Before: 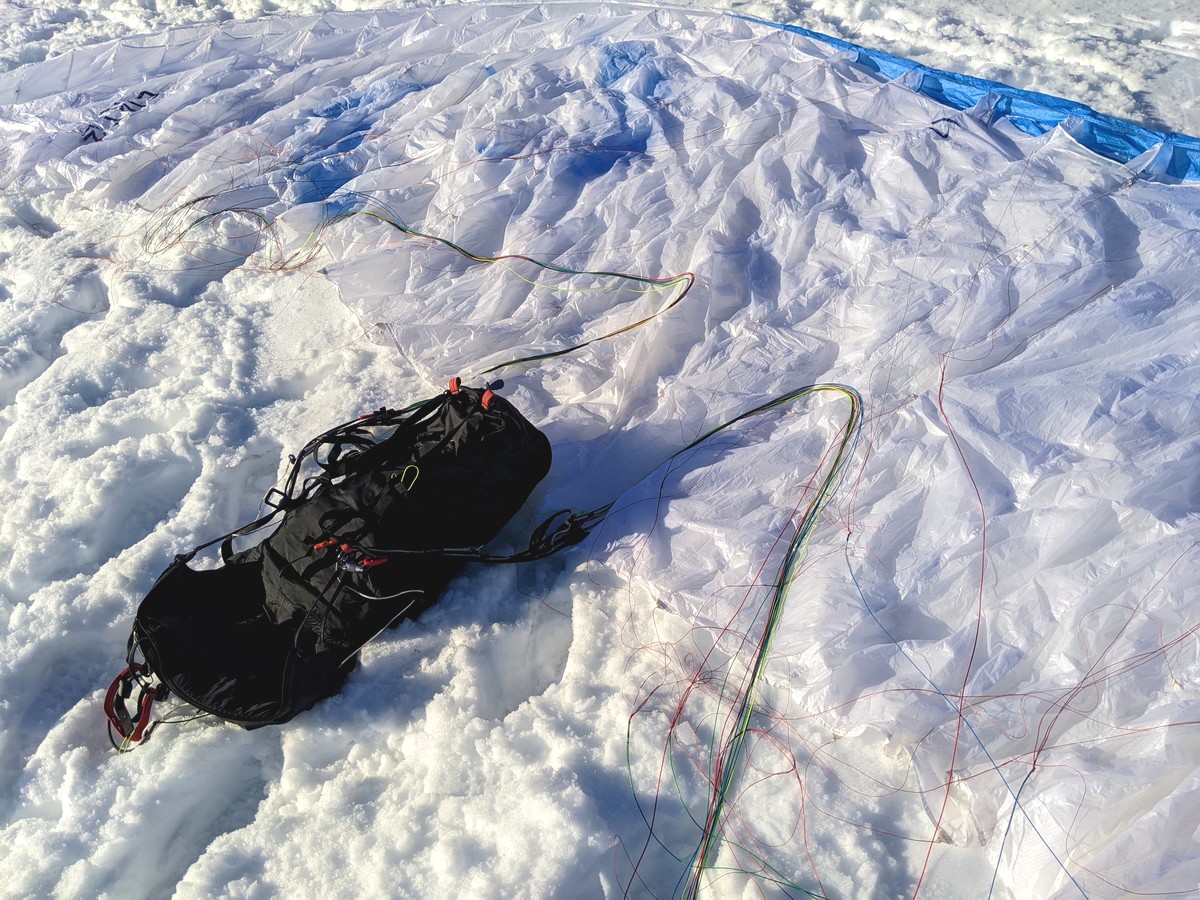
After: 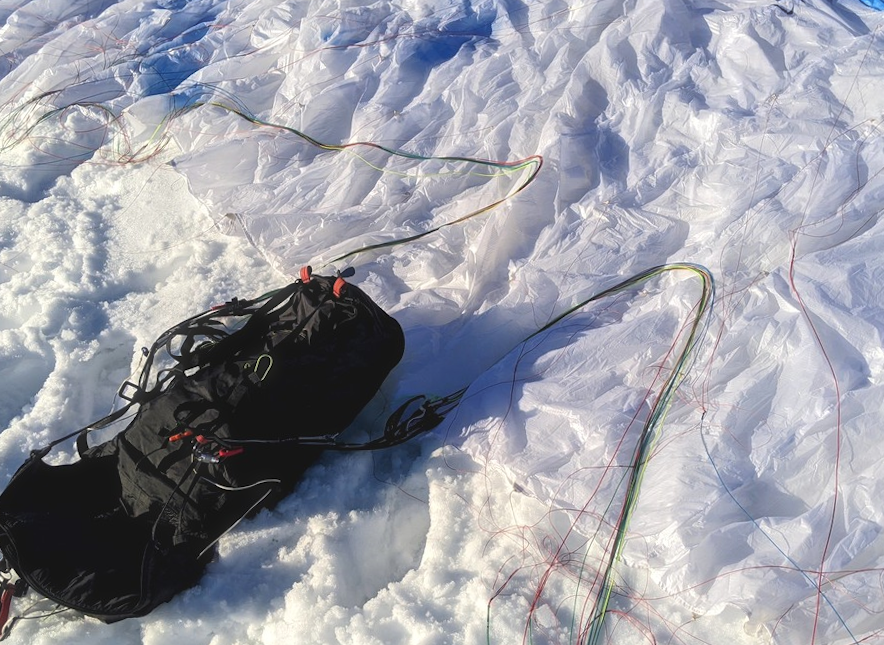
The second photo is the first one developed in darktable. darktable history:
haze removal: strength -0.05
crop and rotate: left 11.831%, top 11.346%, right 13.429%, bottom 13.899%
rotate and perspective: rotation -1.42°, crop left 0.016, crop right 0.984, crop top 0.035, crop bottom 0.965
exposure: compensate highlight preservation false
